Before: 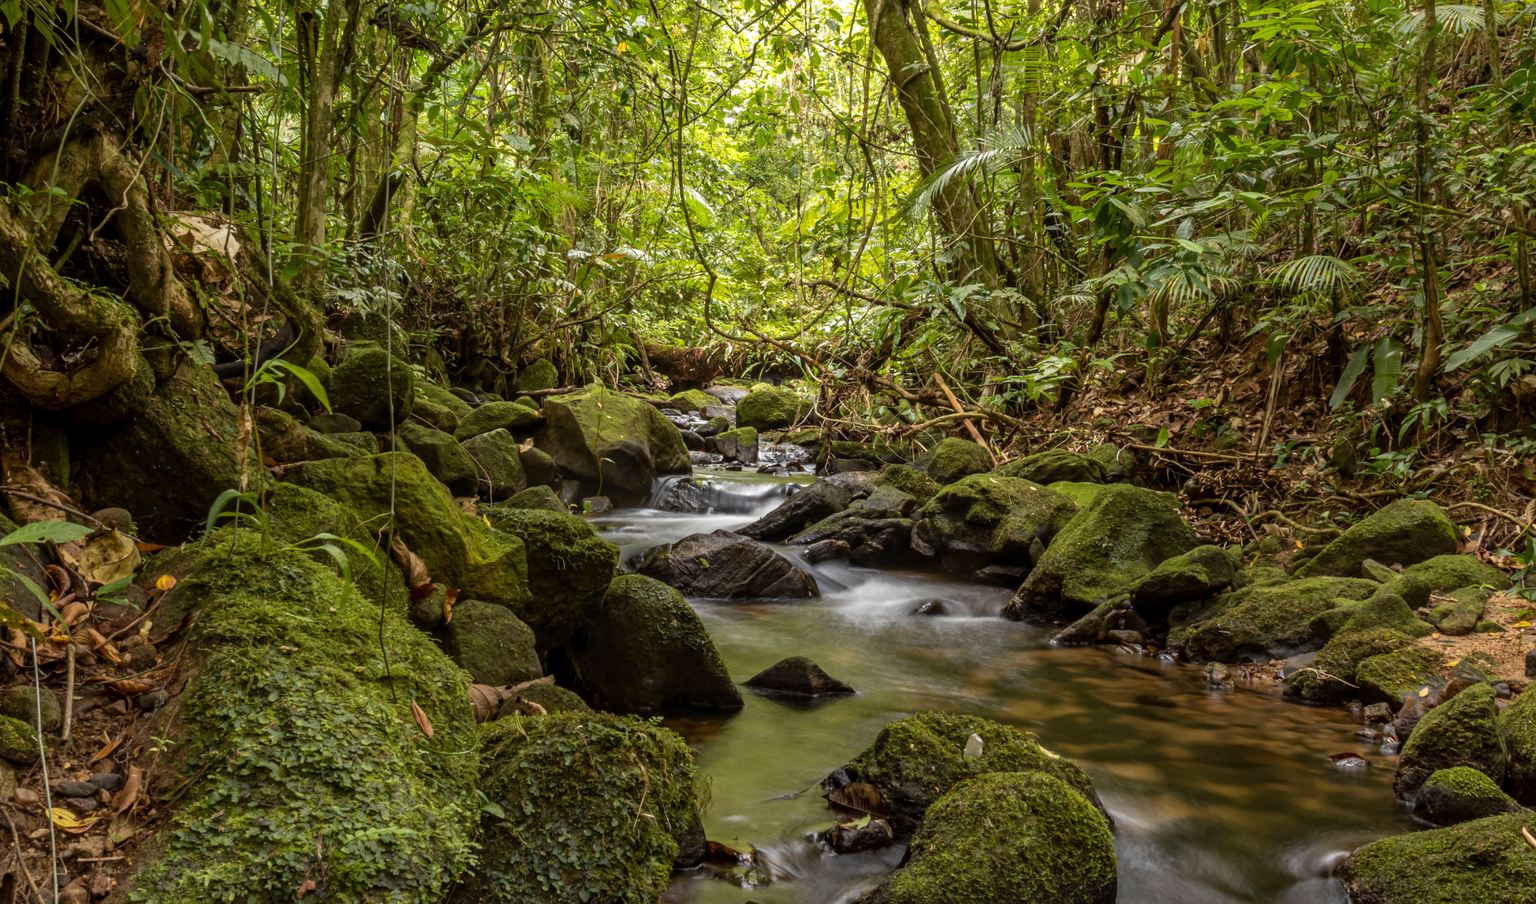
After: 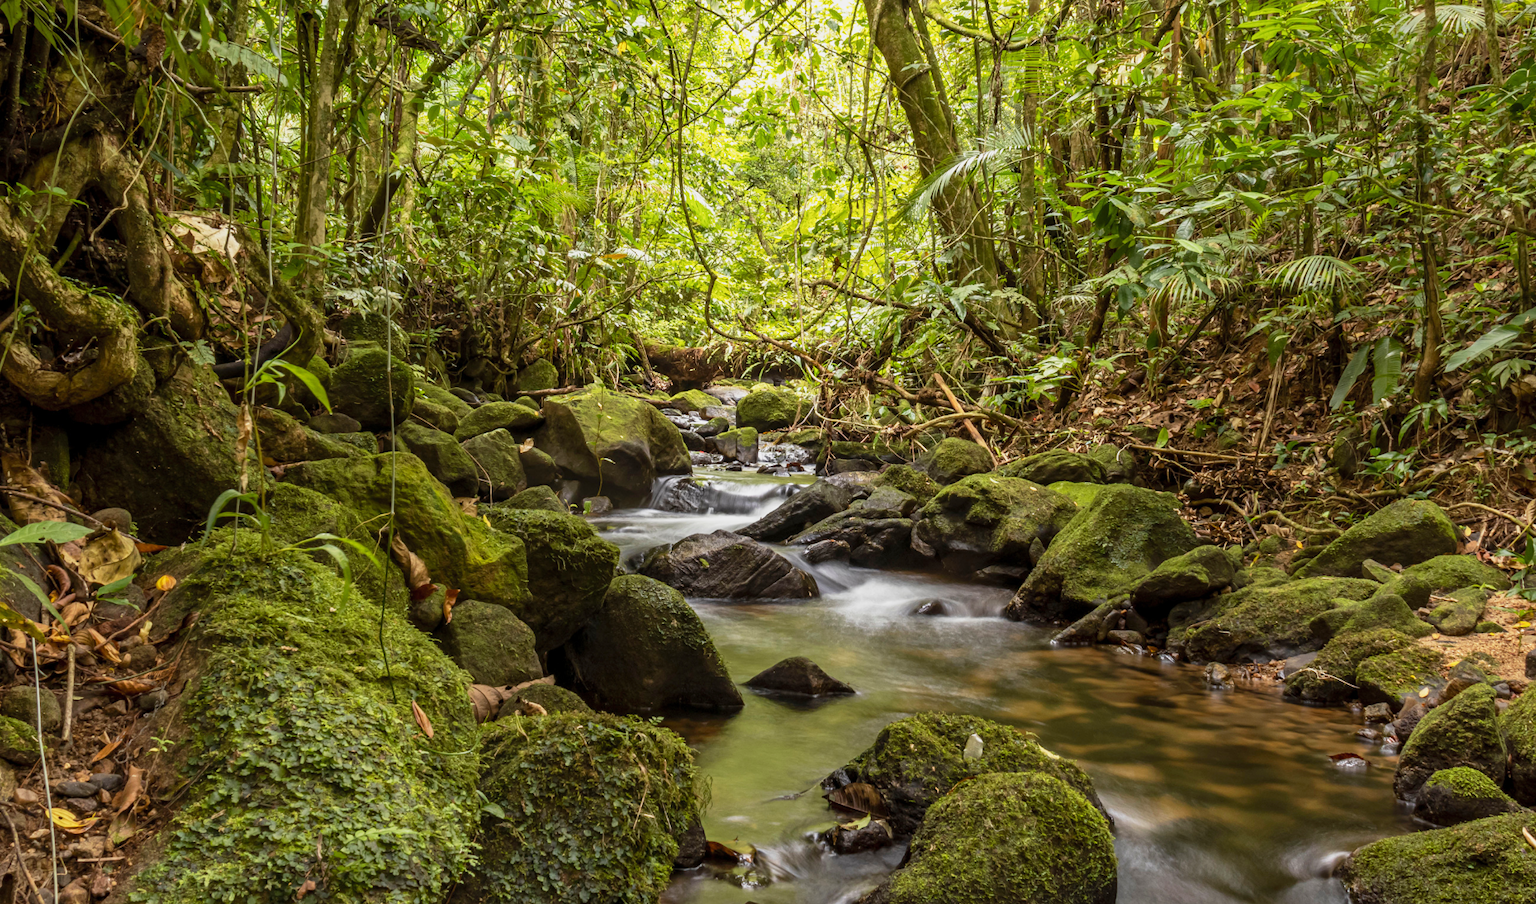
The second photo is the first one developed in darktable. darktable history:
base curve: curves: ch0 [(0, 0) (0.088, 0.125) (0.176, 0.251) (0.354, 0.501) (0.613, 0.749) (1, 0.877)], preserve colors none
fill light: on, module defaults
